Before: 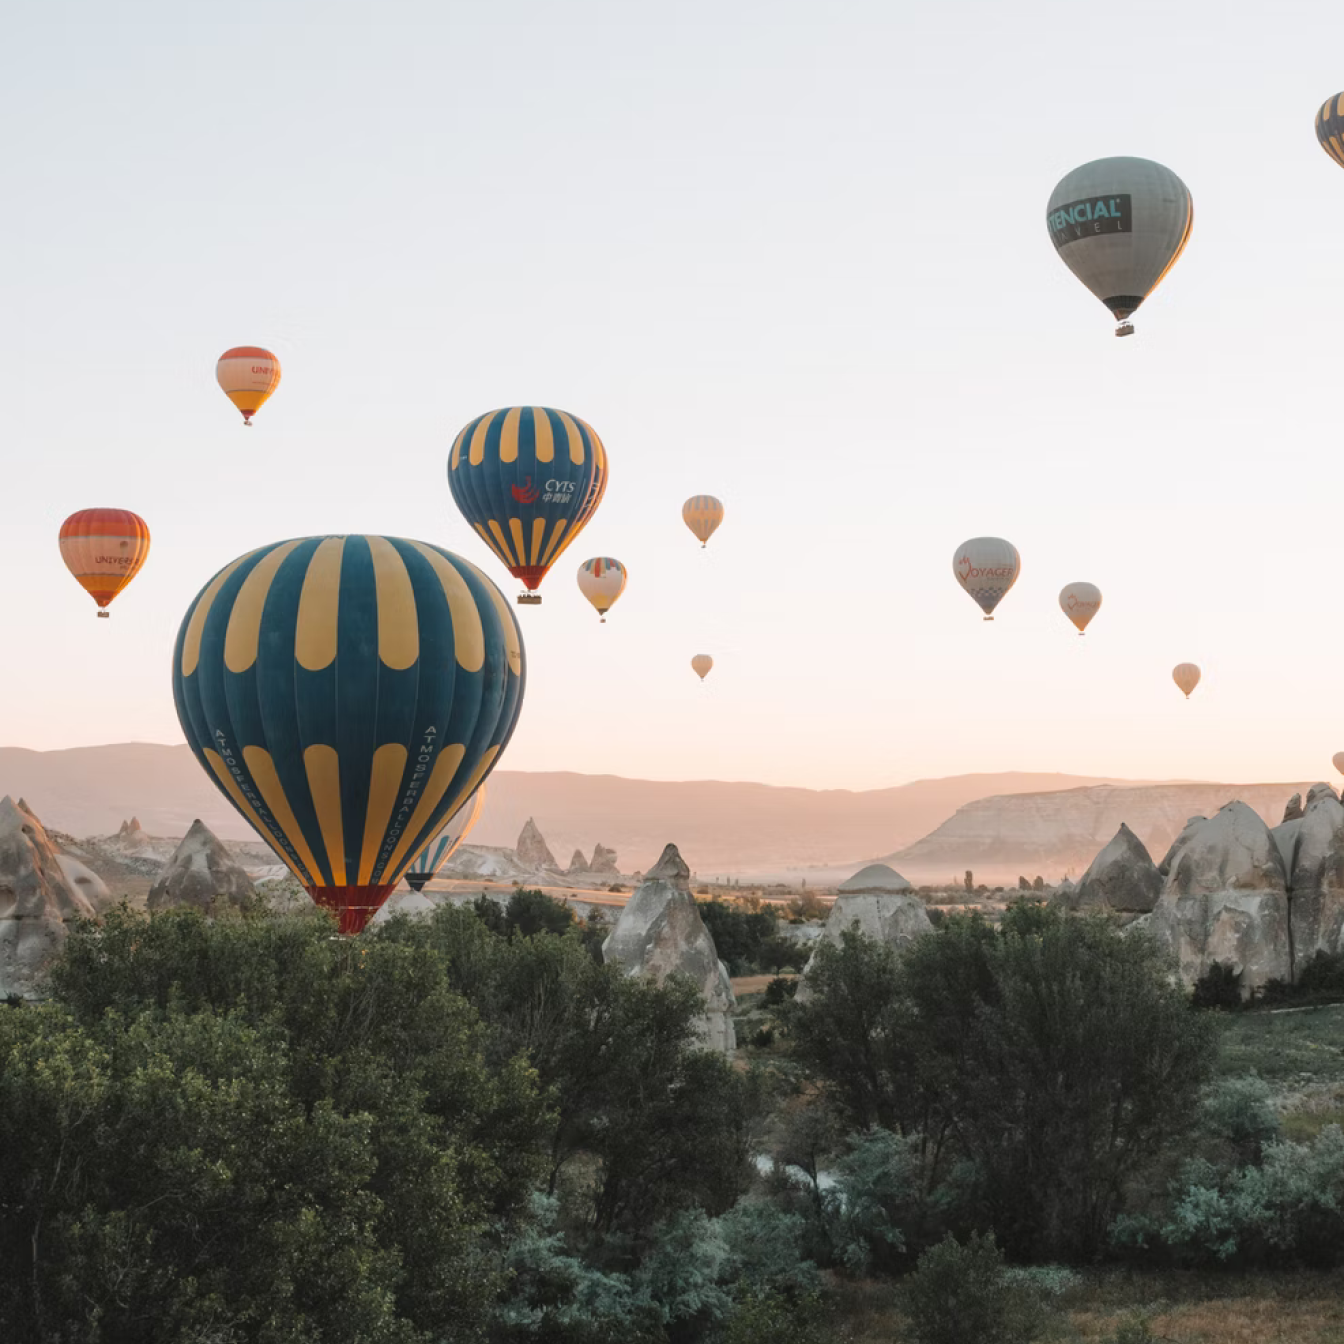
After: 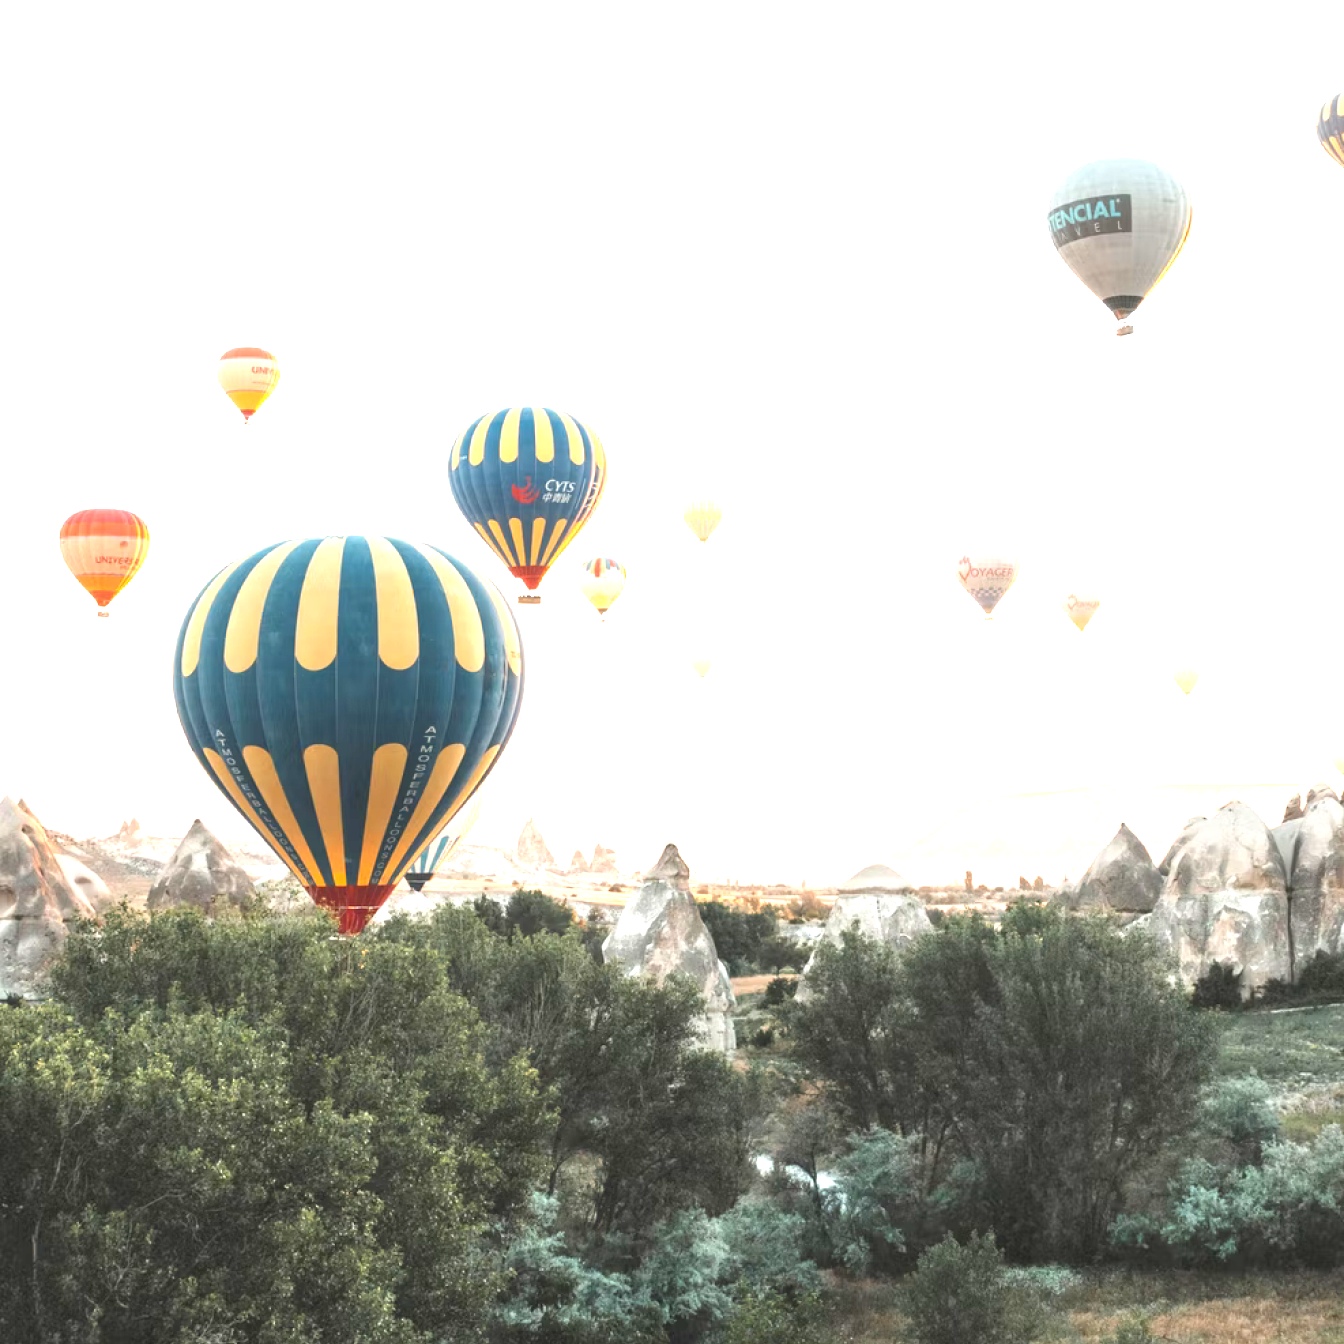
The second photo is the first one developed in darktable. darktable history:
exposure: black level correction 0.001, exposure 1.822 EV, compensate exposure bias true, compensate highlight preservation false
